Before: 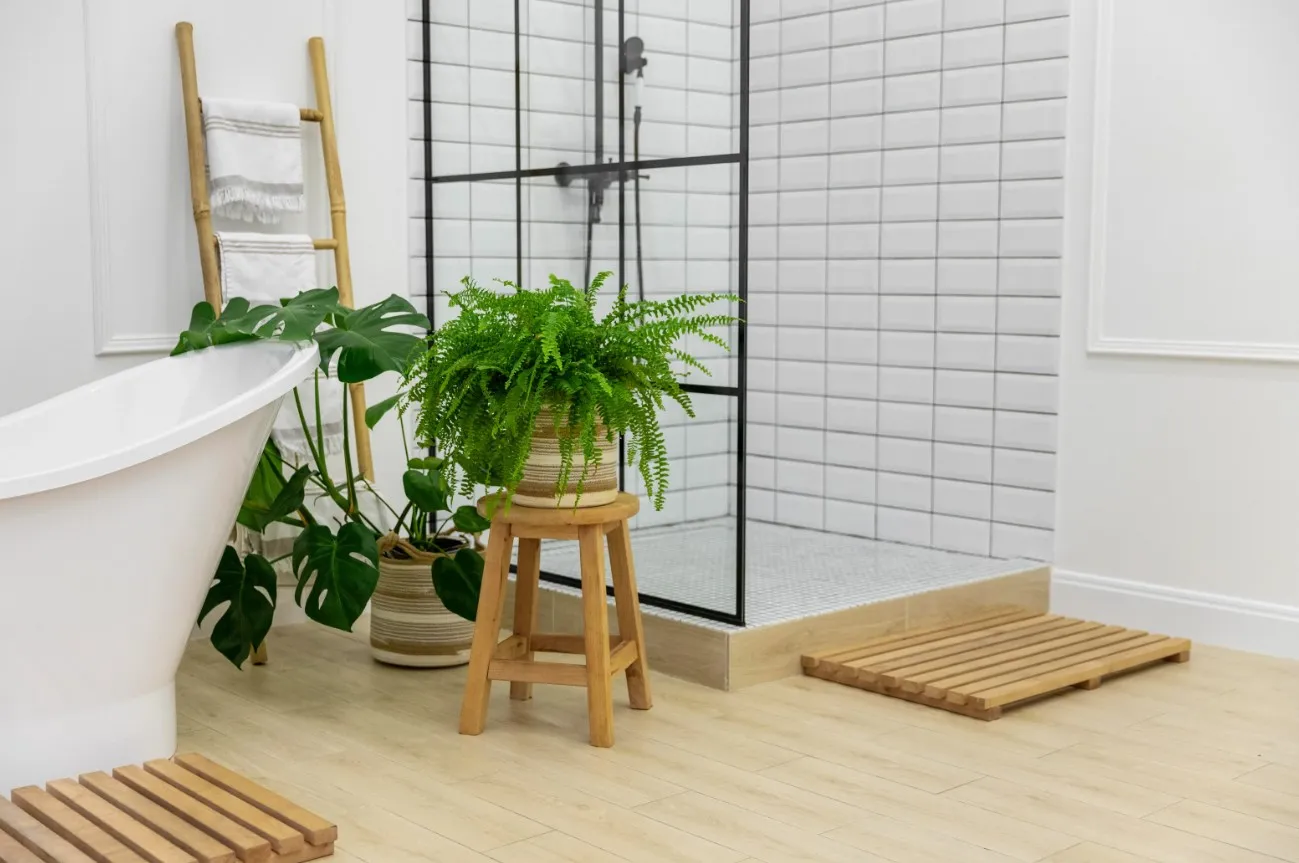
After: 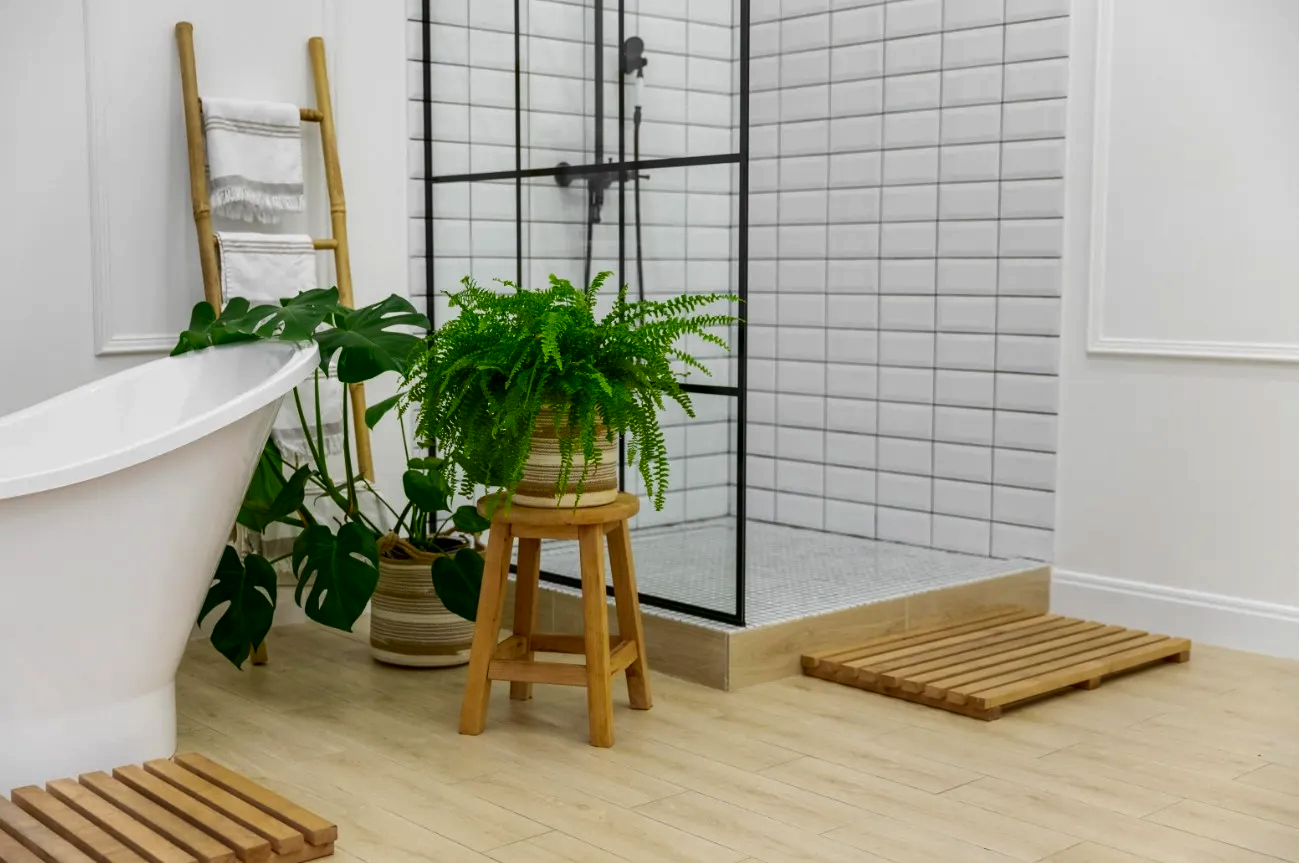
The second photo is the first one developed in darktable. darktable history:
contrast brightness saturation: brightness -0.208, saturation 0.084
